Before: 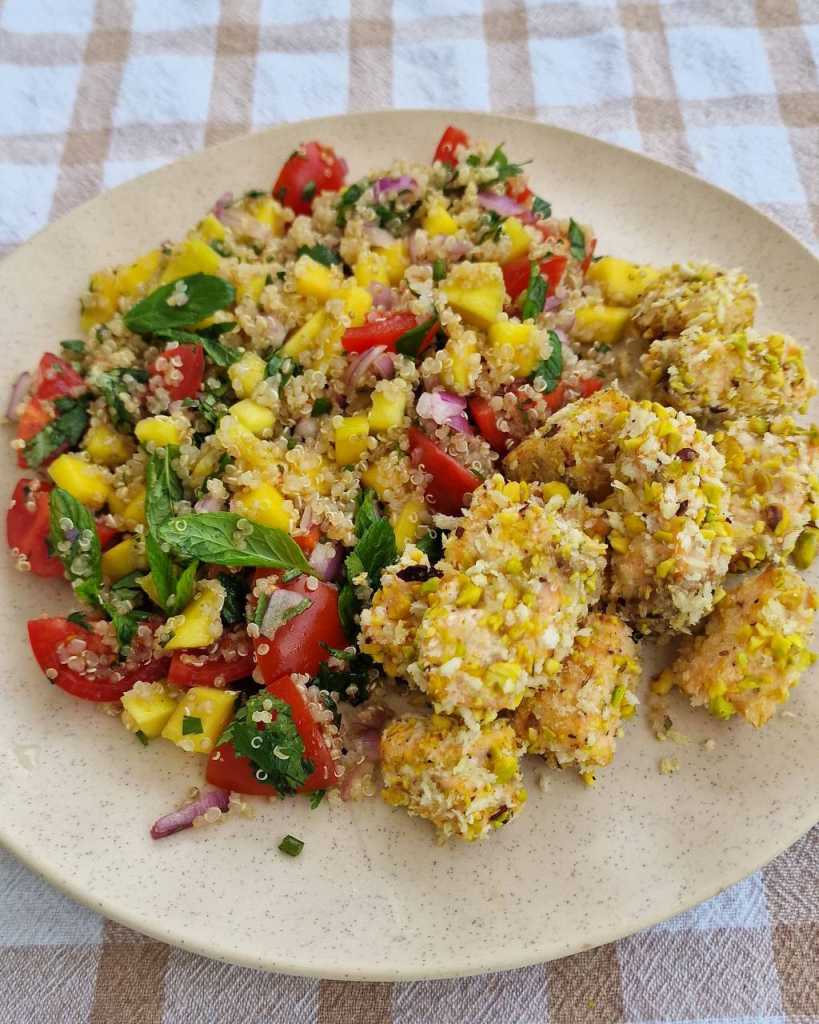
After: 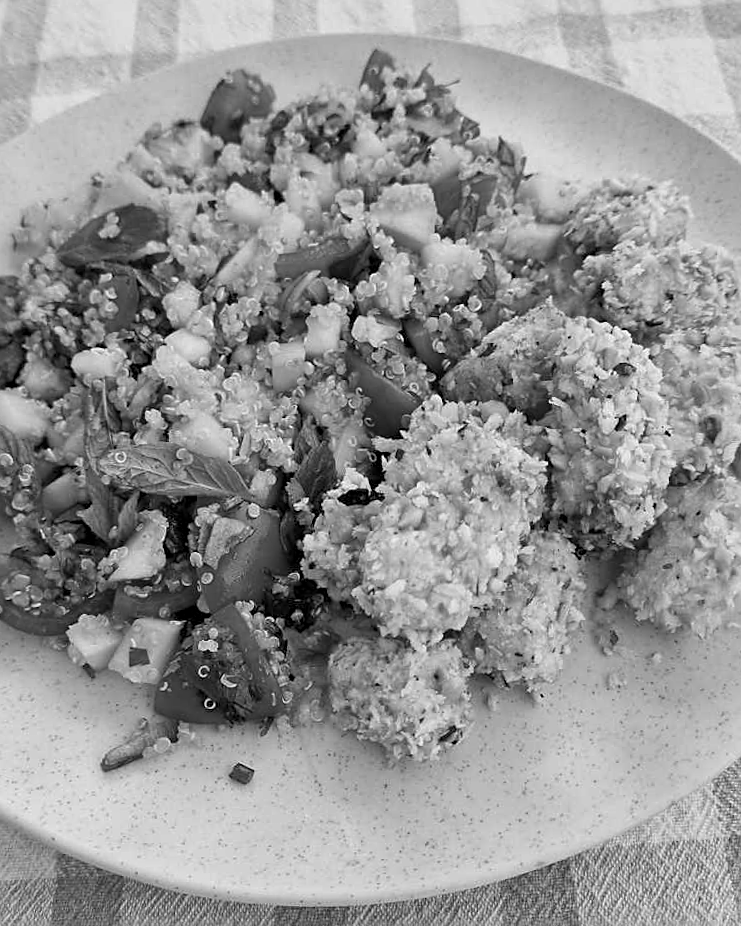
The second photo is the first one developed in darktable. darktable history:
monochrome: on, module defaults
color correction: highlights a* 0.816, highlights b* 2.78, saturation 1.1
sharpen: on, module defaults
levels: levels [0.016, 0.5, 0.996]
crop and rotate: angle 1.96°, left 5.673%, top 5.673%
